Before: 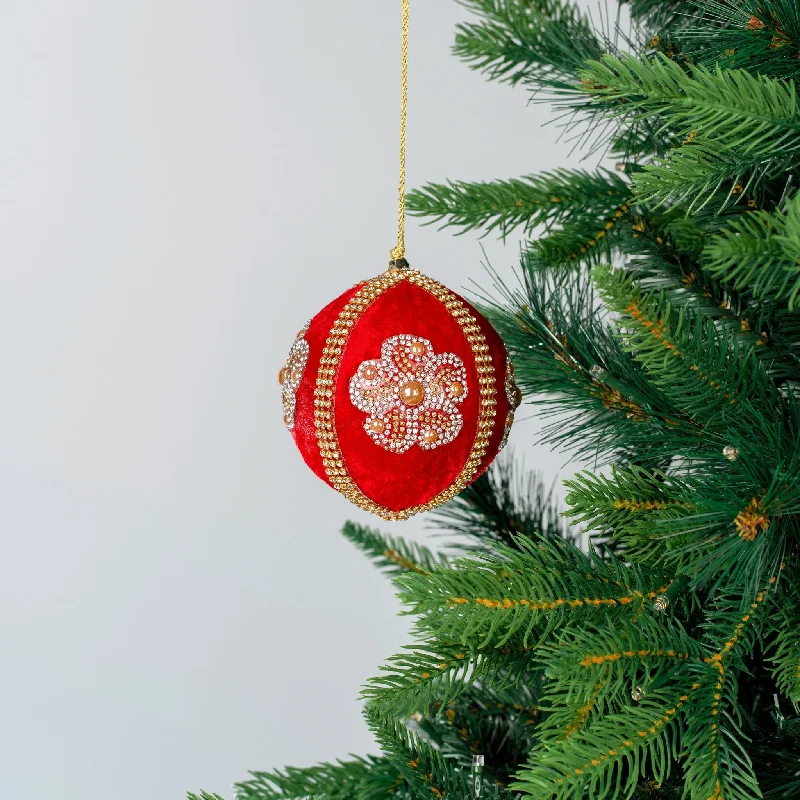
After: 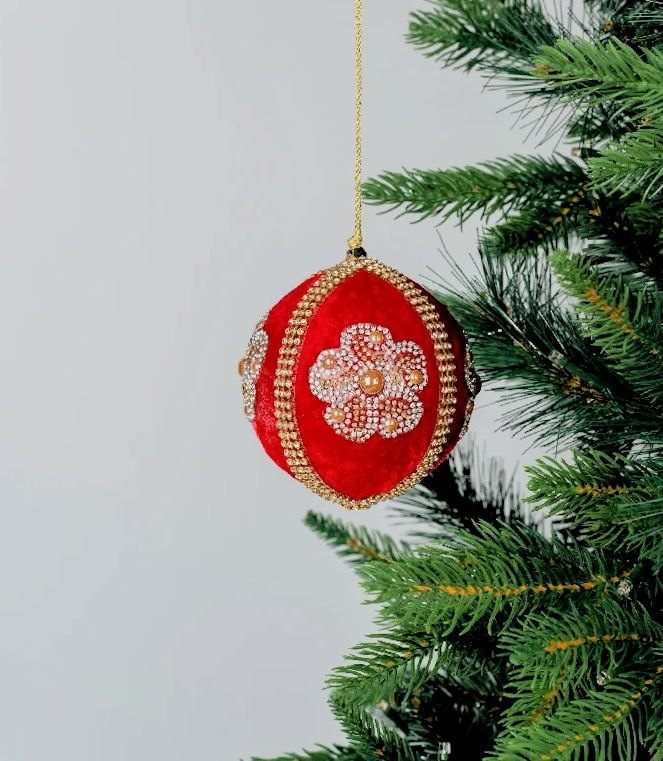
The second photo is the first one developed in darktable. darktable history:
crop and rotate: angle 1°, left 4.281%, top 0.642%, right 11.383%, bottom 2.486%
local contrast: mode bilateral grid, contrast 10, coarseness 25, detail 115%, midtone range 0.2
filmic rgb: black relative exposure -3.31 EV, white relative exposure 3.45 EV, hardness 2.36, contrast 1.103
